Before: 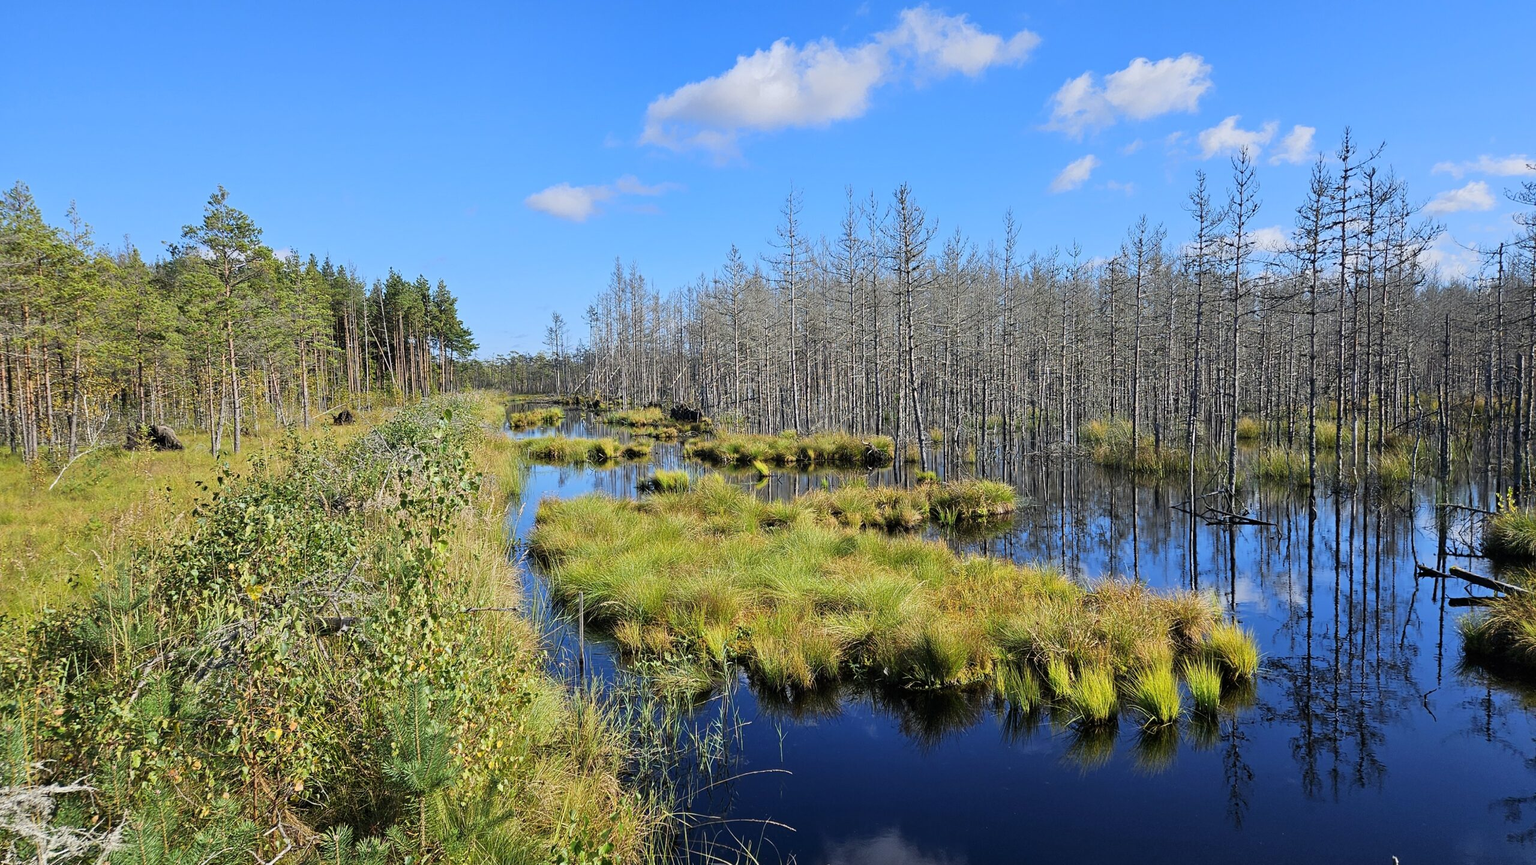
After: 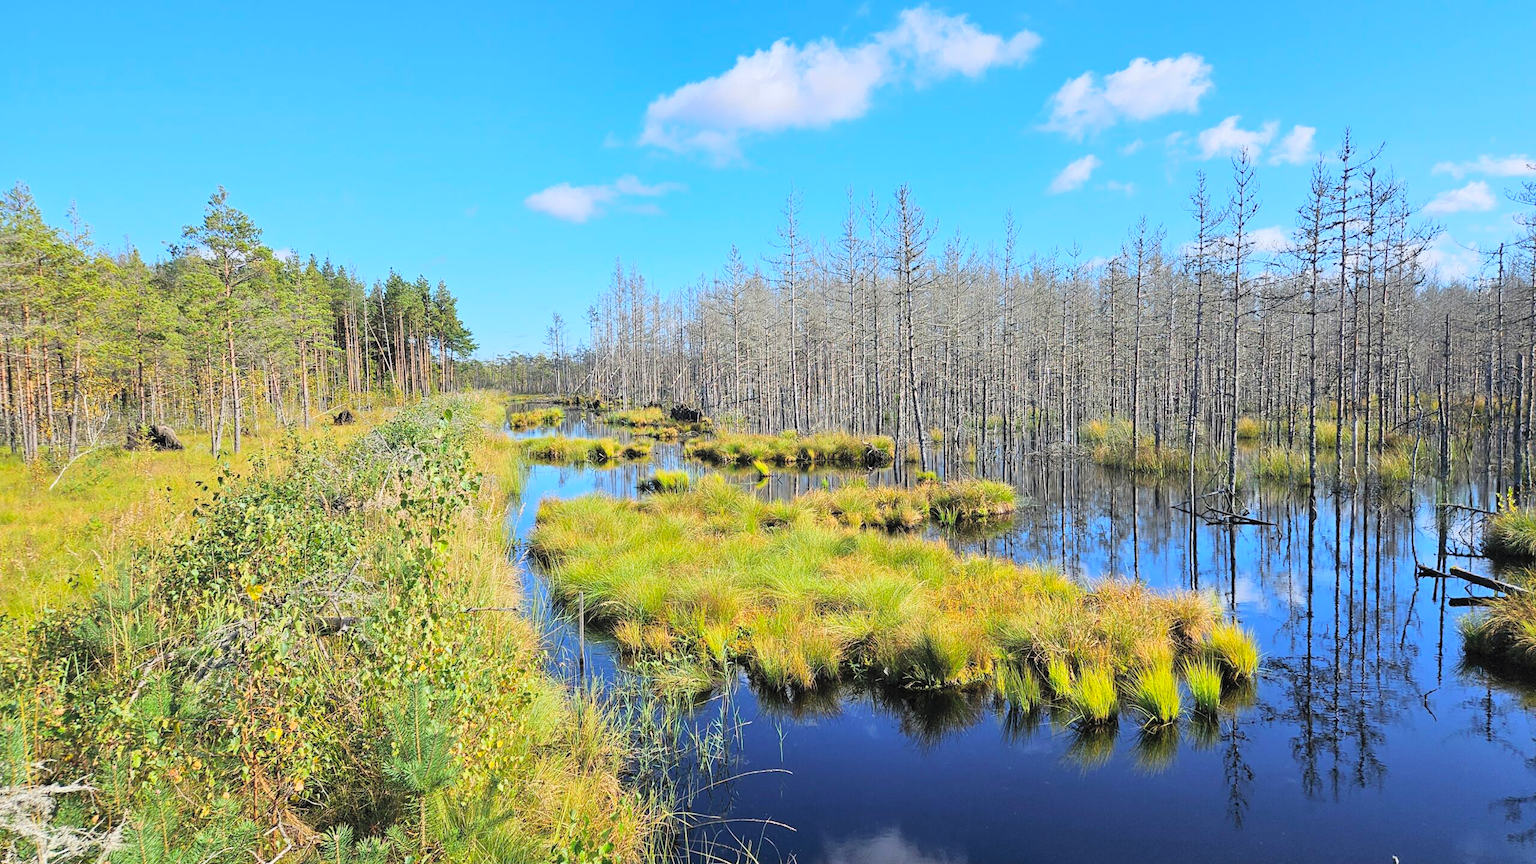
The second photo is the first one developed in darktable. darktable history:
contrast brightness saturation: contrast 0.105, brightness 0.298, saturation 0.14
